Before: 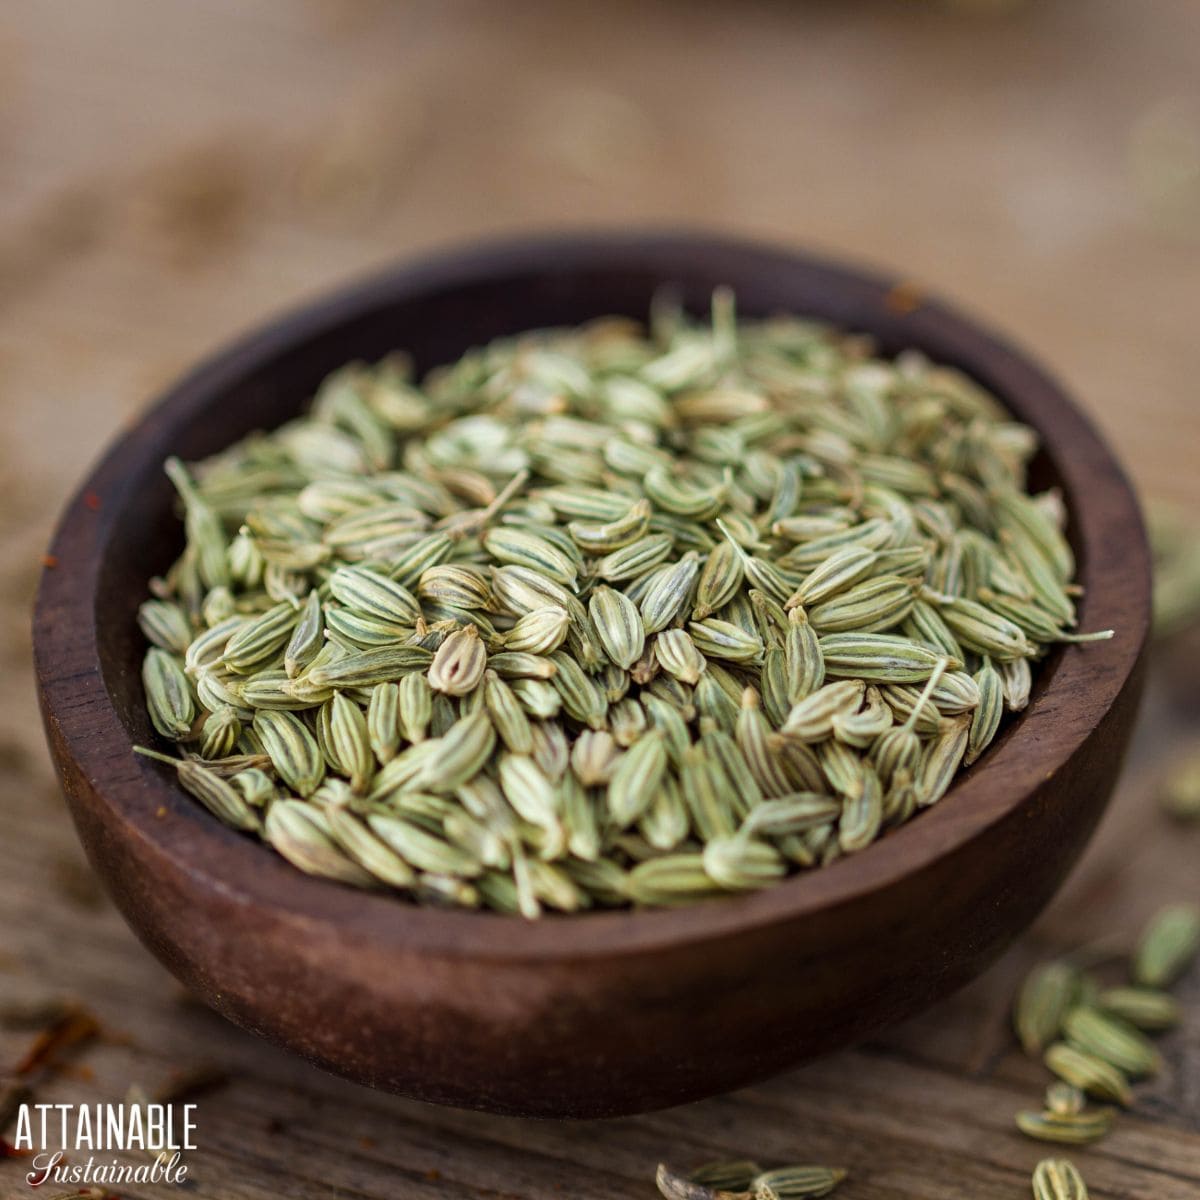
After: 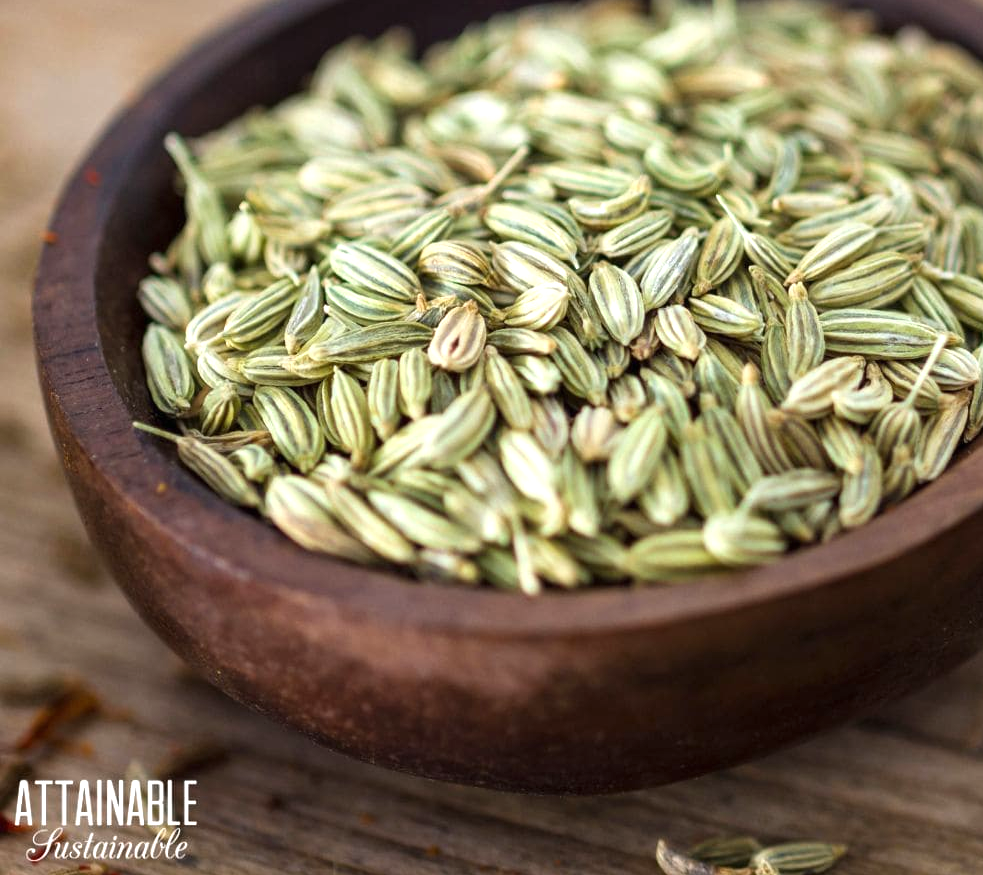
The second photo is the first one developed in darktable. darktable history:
exposure: black level correction 0, exposure 0.593 EV, compensate exposure bias true, compensate highlight preservation false
crop: top 27.032%, right 18.041%
